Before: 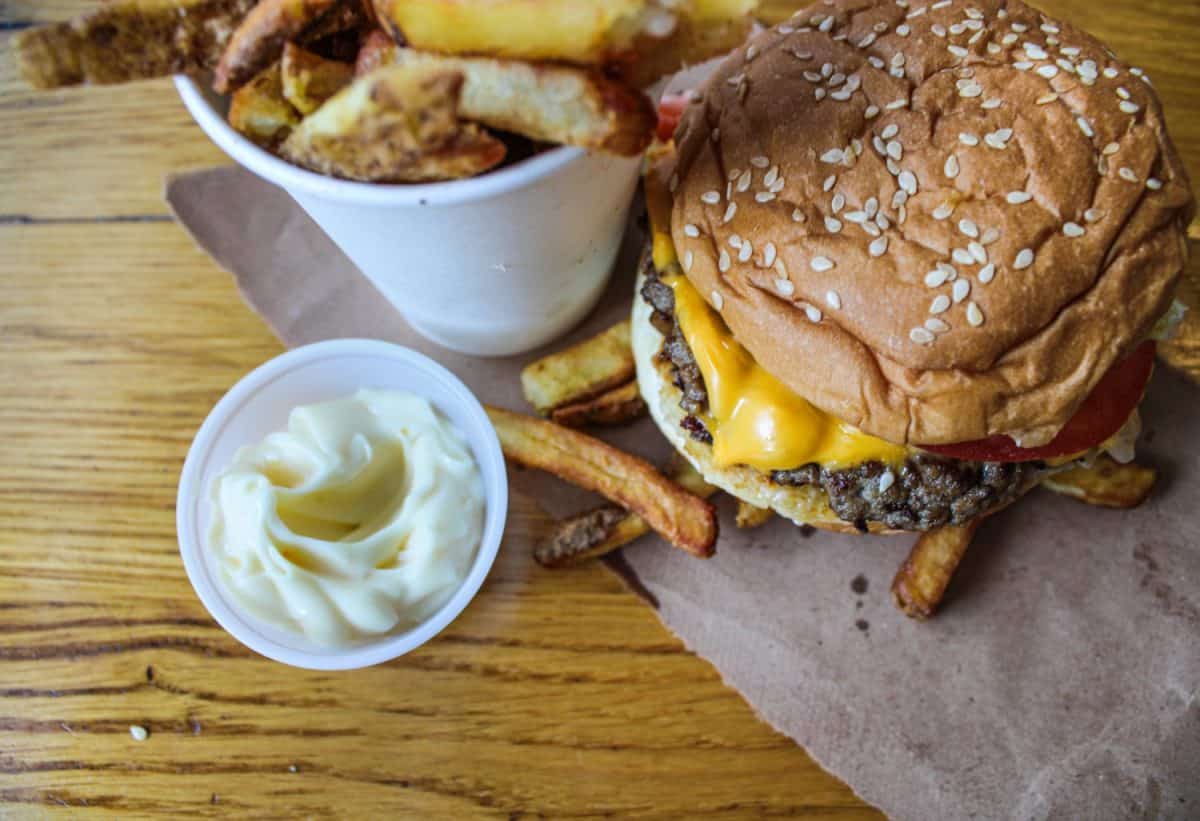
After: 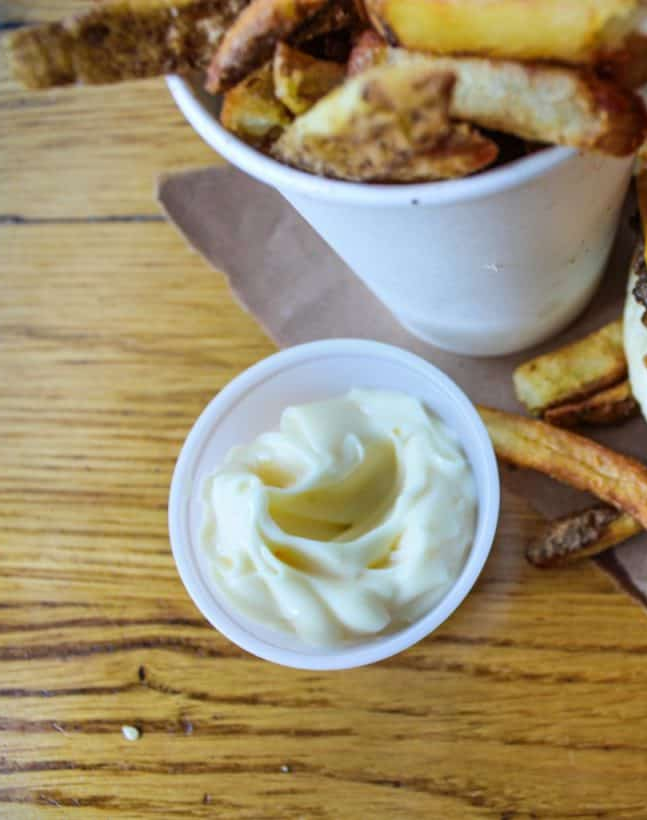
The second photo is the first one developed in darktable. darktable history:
crop: left 0.731%, right 45.273%, bottom 0.087%
